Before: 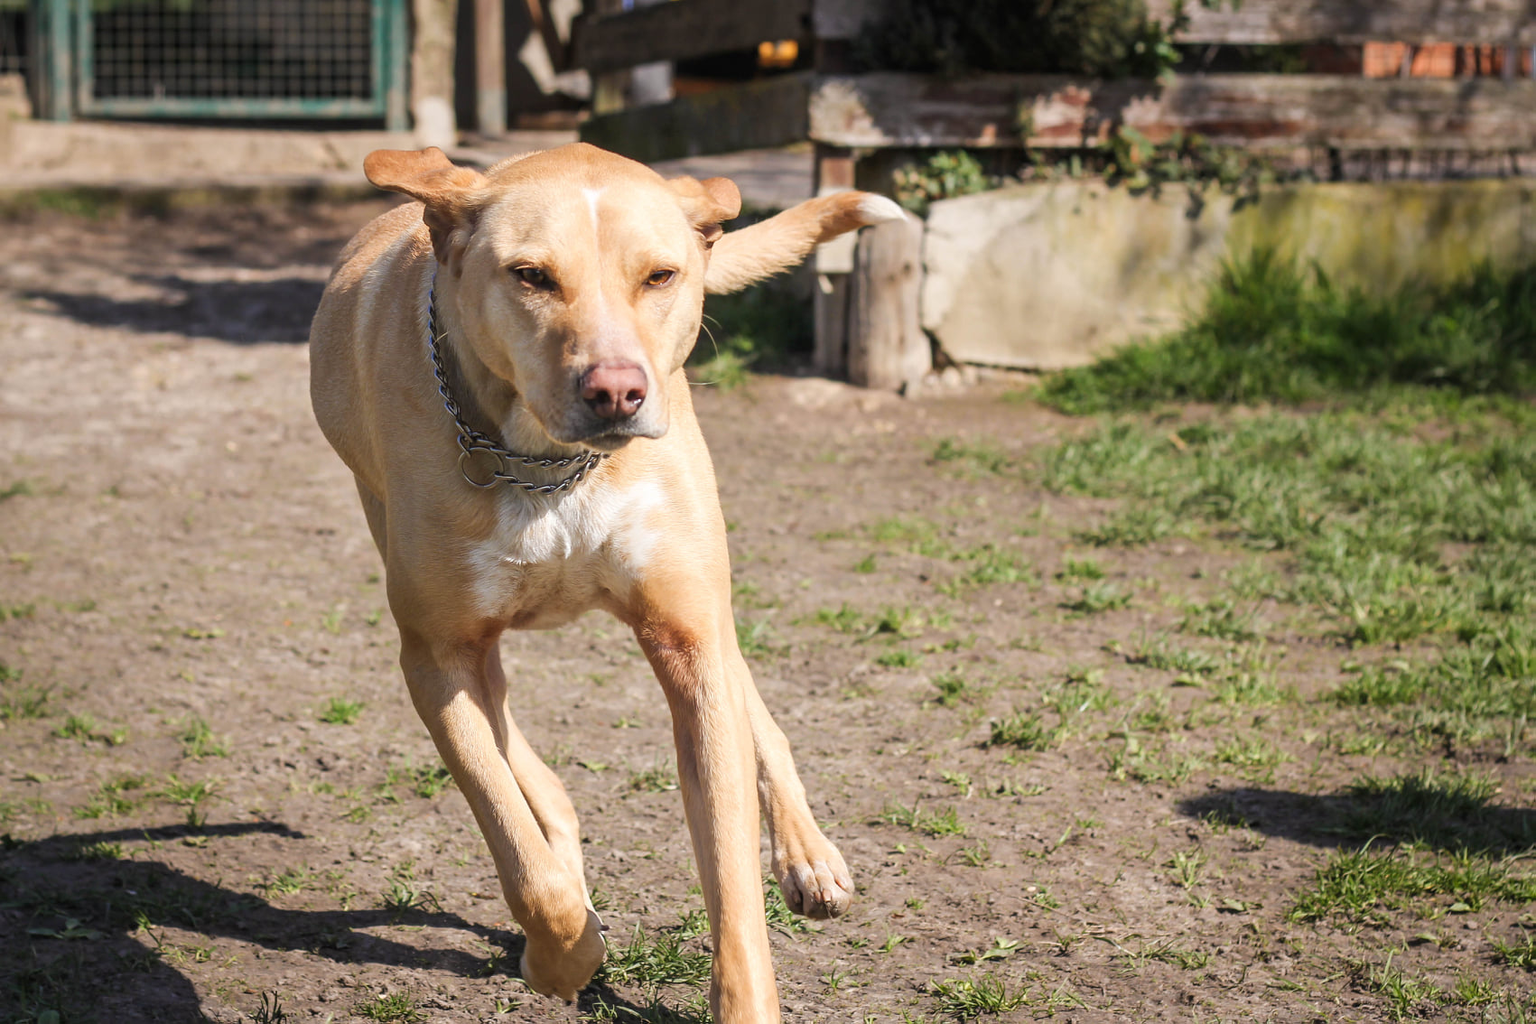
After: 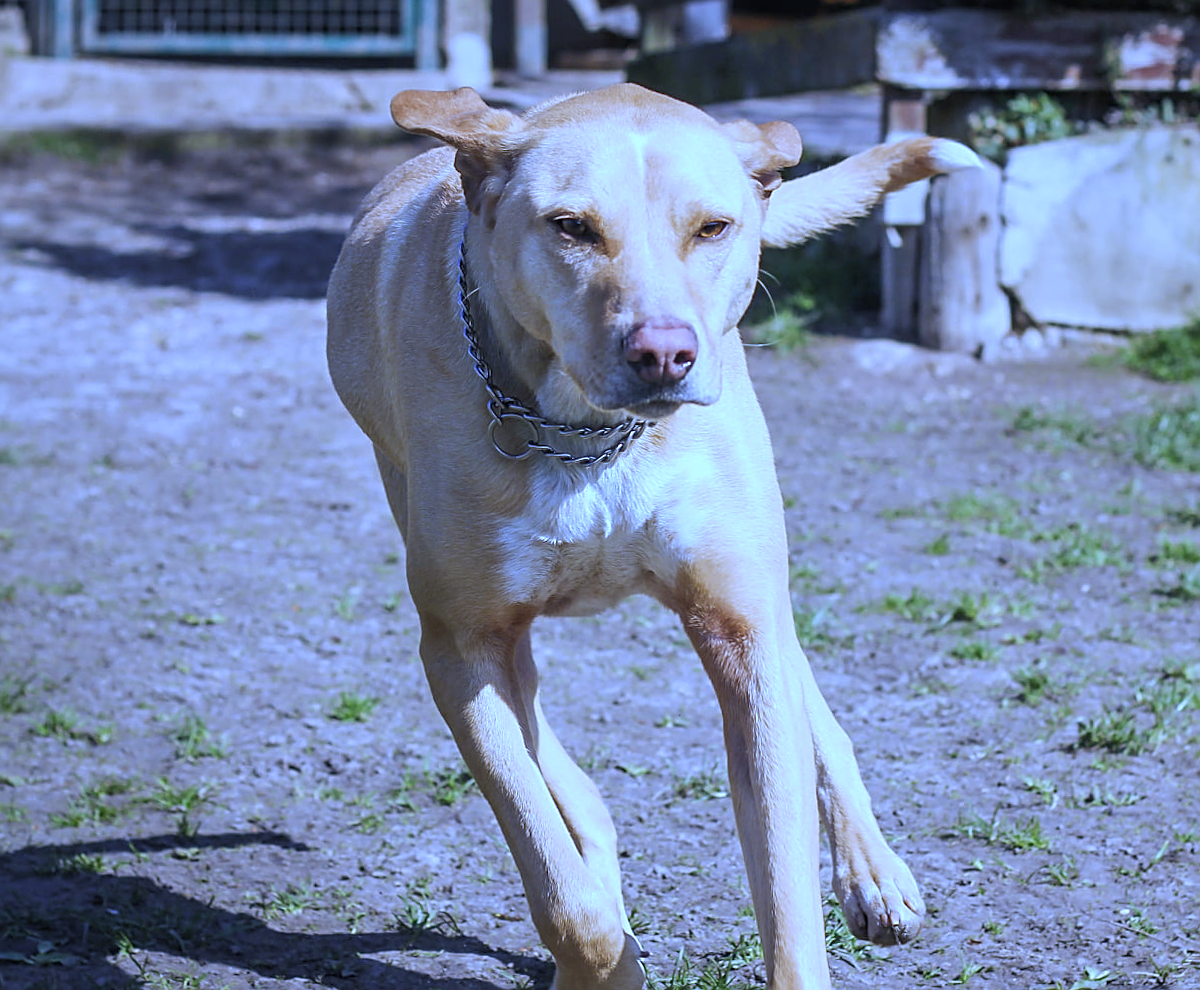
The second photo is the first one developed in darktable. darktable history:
crop: top 5.803%, right 27.864%, bottom 5.804%
sharpen: on, module defaults
white balance: red 0.766, blue 1.537
shadows and highlights: shadows 25, highlights -25
rotate and perspective: rotation 0.226°, lens shift (vertical) -0.042, crop left 0.023, crop right 0.982, crop top 0.006, crop bottom 0.994
